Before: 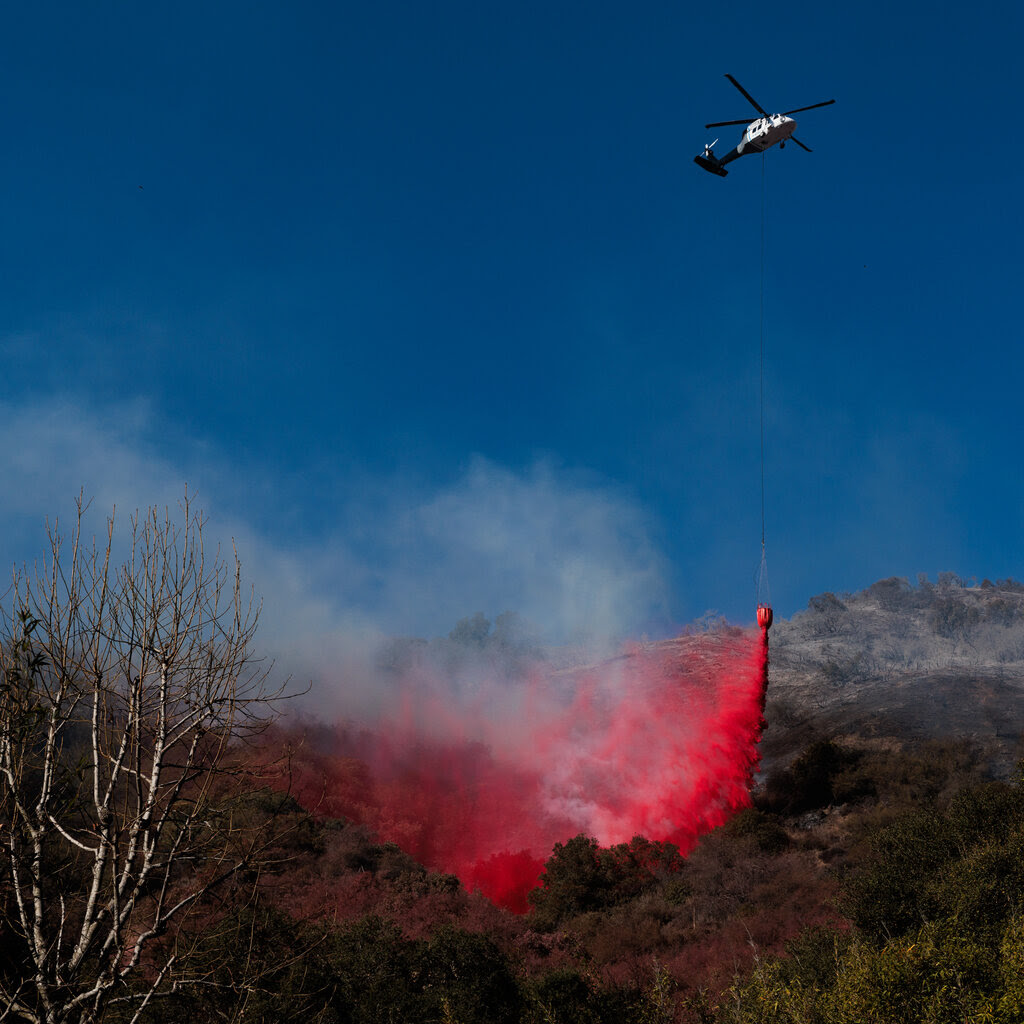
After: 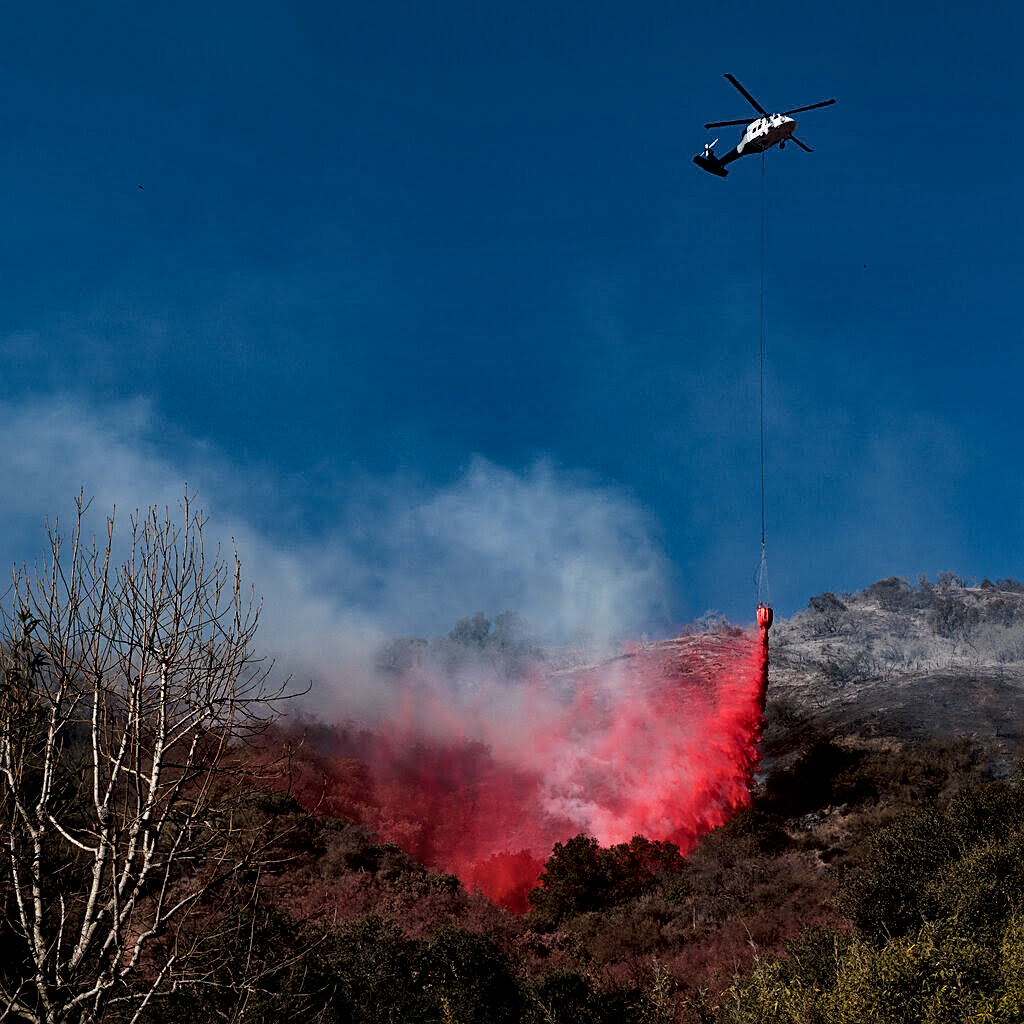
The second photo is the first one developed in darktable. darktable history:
sharpen: on, module defaults
local contrast: mode bilateral grid, contrast 70, coarseness 75, detail 180%, midtone range 0.2
